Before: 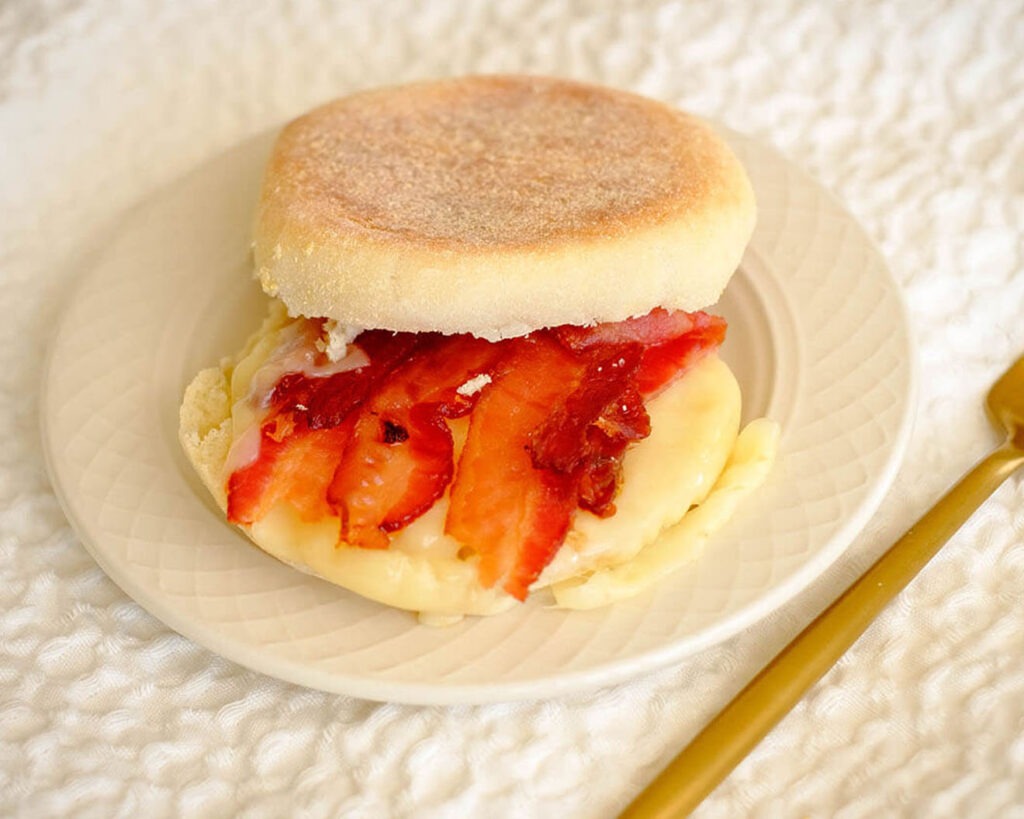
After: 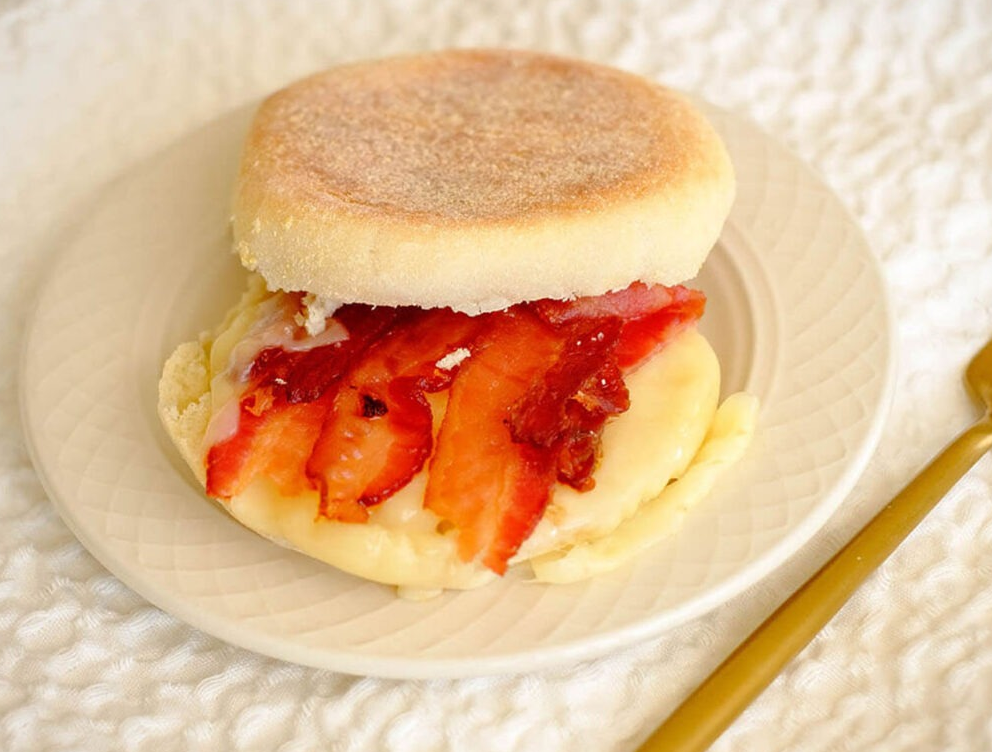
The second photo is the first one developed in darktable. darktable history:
crop: left 2.06%, top 3.277%, right 1.054%, bottom 4.85%
